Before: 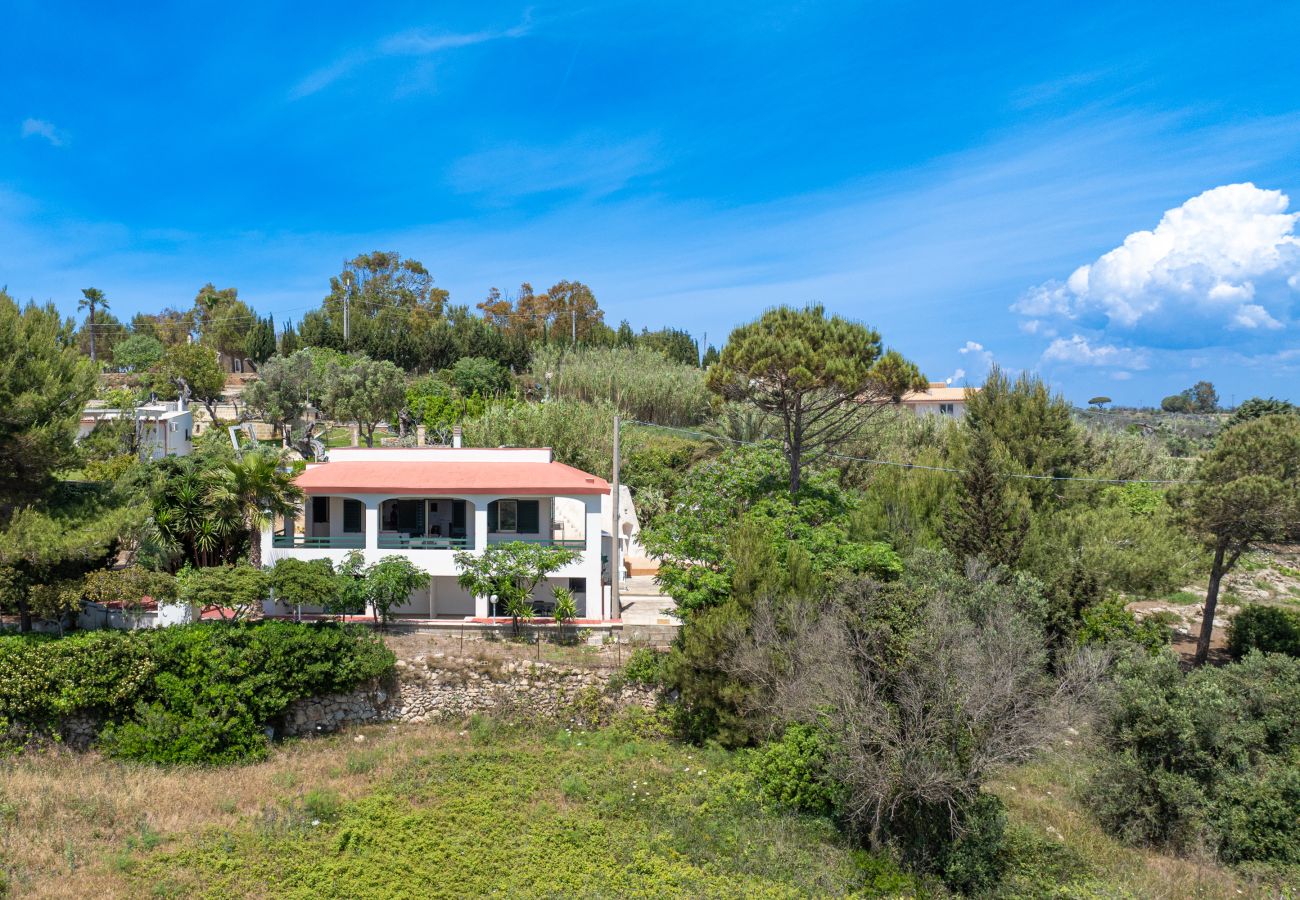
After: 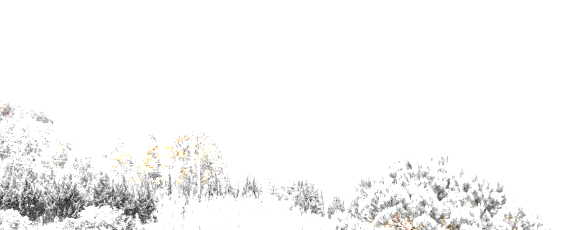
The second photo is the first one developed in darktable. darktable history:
exposure: black level correction 0.001, exposure 2.627 EV, compensate highlight preservation false
crop: left 28.848%, top 16.836%, right 26.619%, bottom 57.523%
color zones: curves: ch0 [(0, 0.65) (0.096, 0.644) (0.221, 0.539) (0.429, 0.5) (0.571, 0.5) (0.714, 0.5) (0.857, 0.5) (1, 0.65)]; ch1 [(0, 0.5) (0.143, 0.5) (0.257, -0.002) (0.429, 0.04) (0.571, -0.001) (0.714, -0.015) (0.857, 0.024) (1, 0.5)]
contrast brightness saturation: contrast 0.075, brightness 0.071, saturation 0.18
